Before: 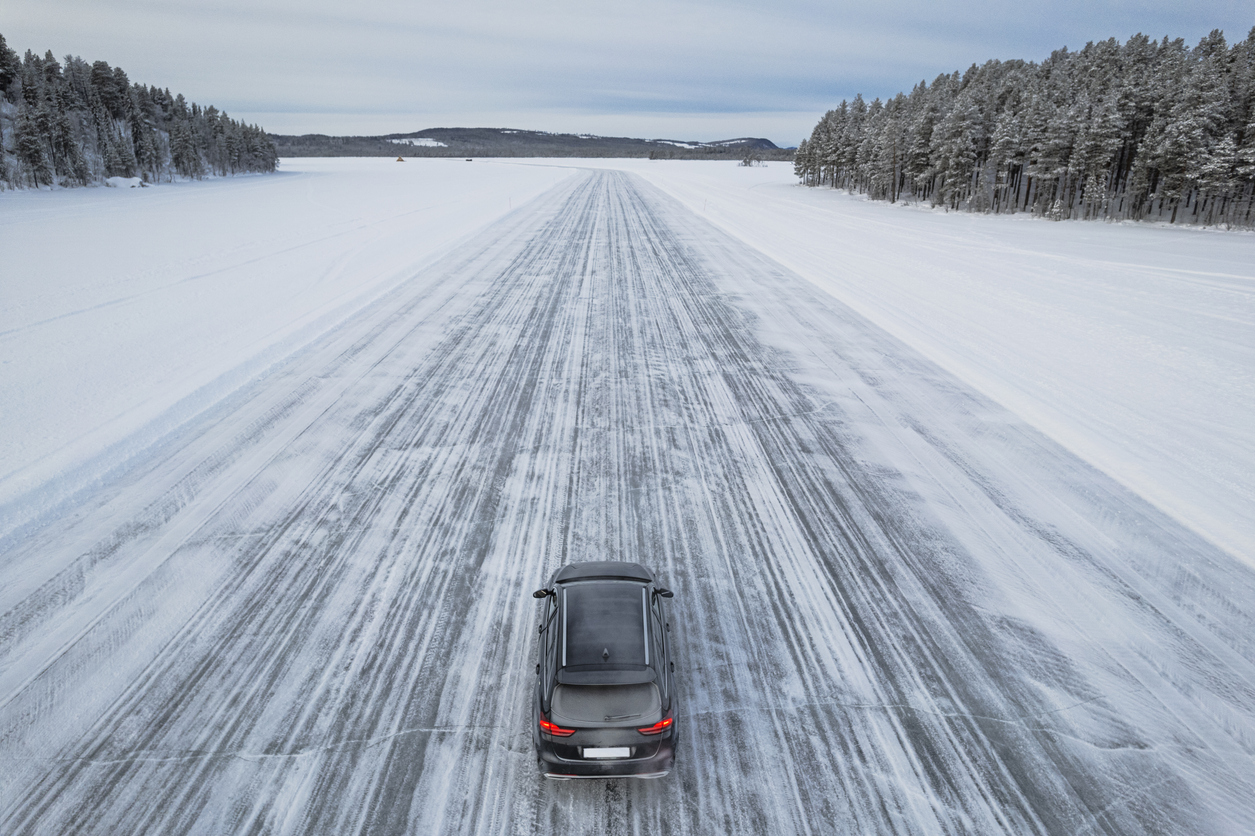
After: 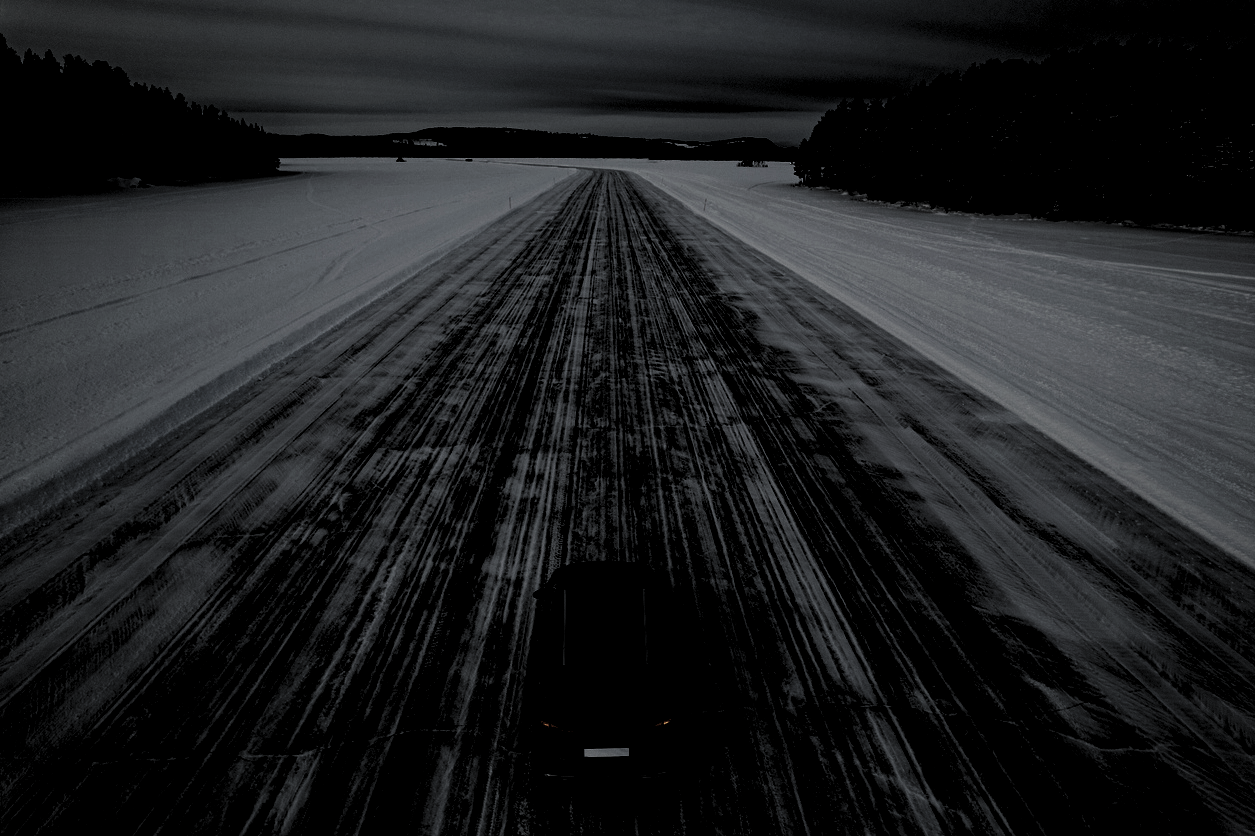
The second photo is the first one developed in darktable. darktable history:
levels: levels [0.514, 0.759, 1]
contrast brightness saturation: contrast 0.102, saturation -0.366
haze removal: compatibility mode true, adaptive false
base curve: curves: ch0 [(0, 0) (0.841, 0.609) (1, 1)], preserve colors none
